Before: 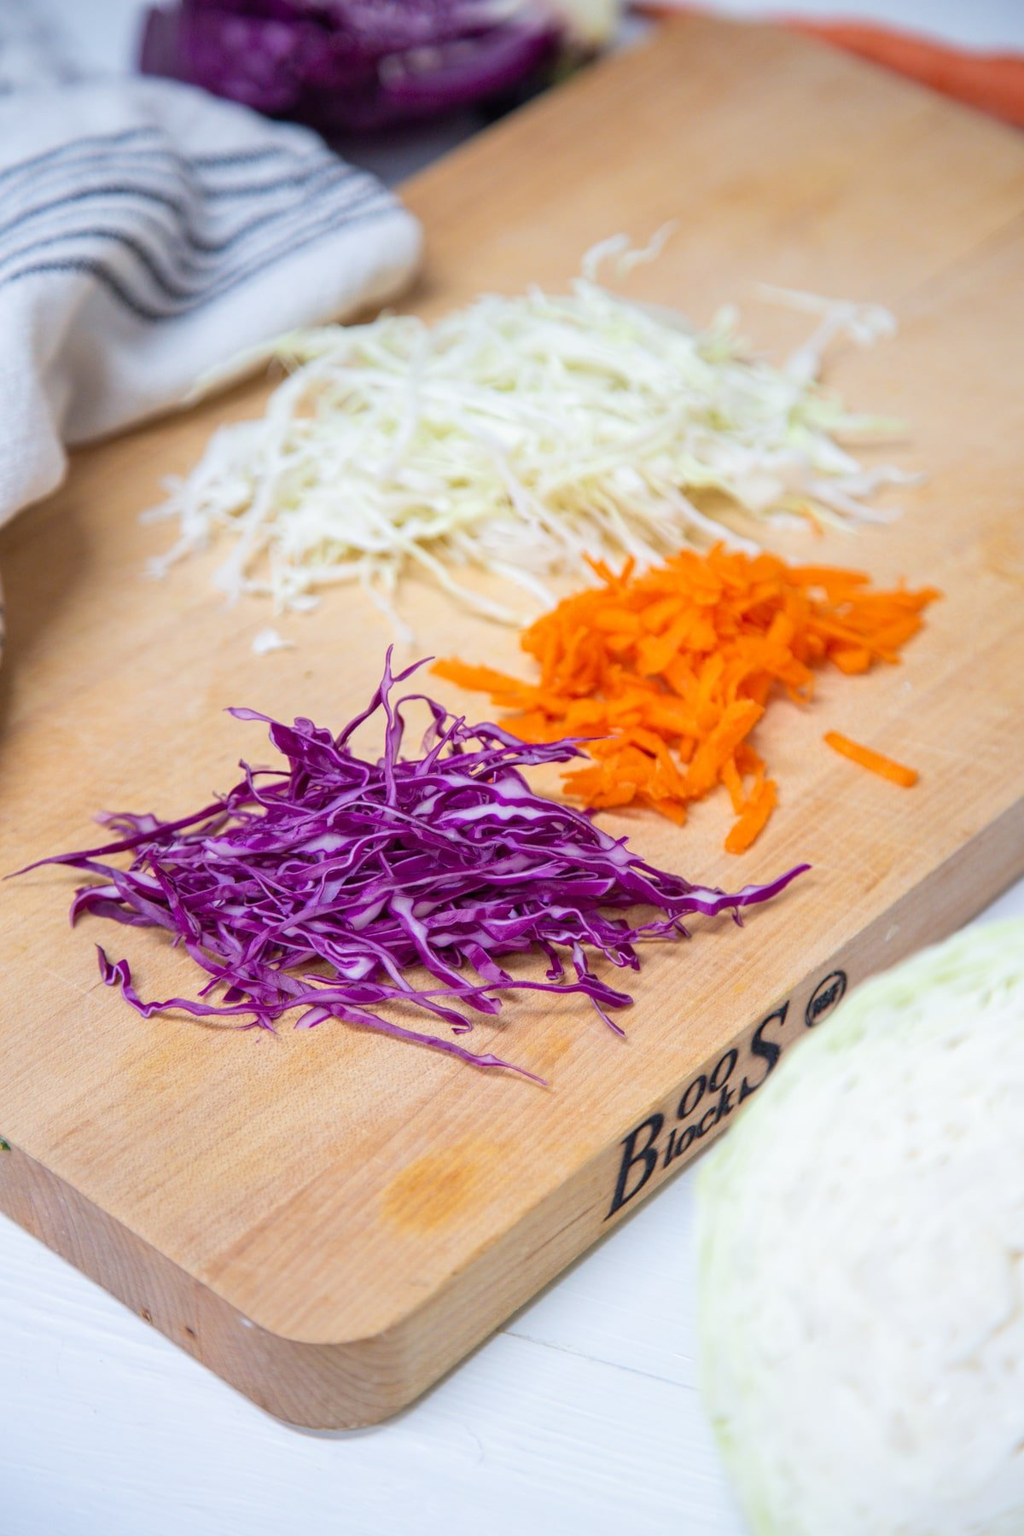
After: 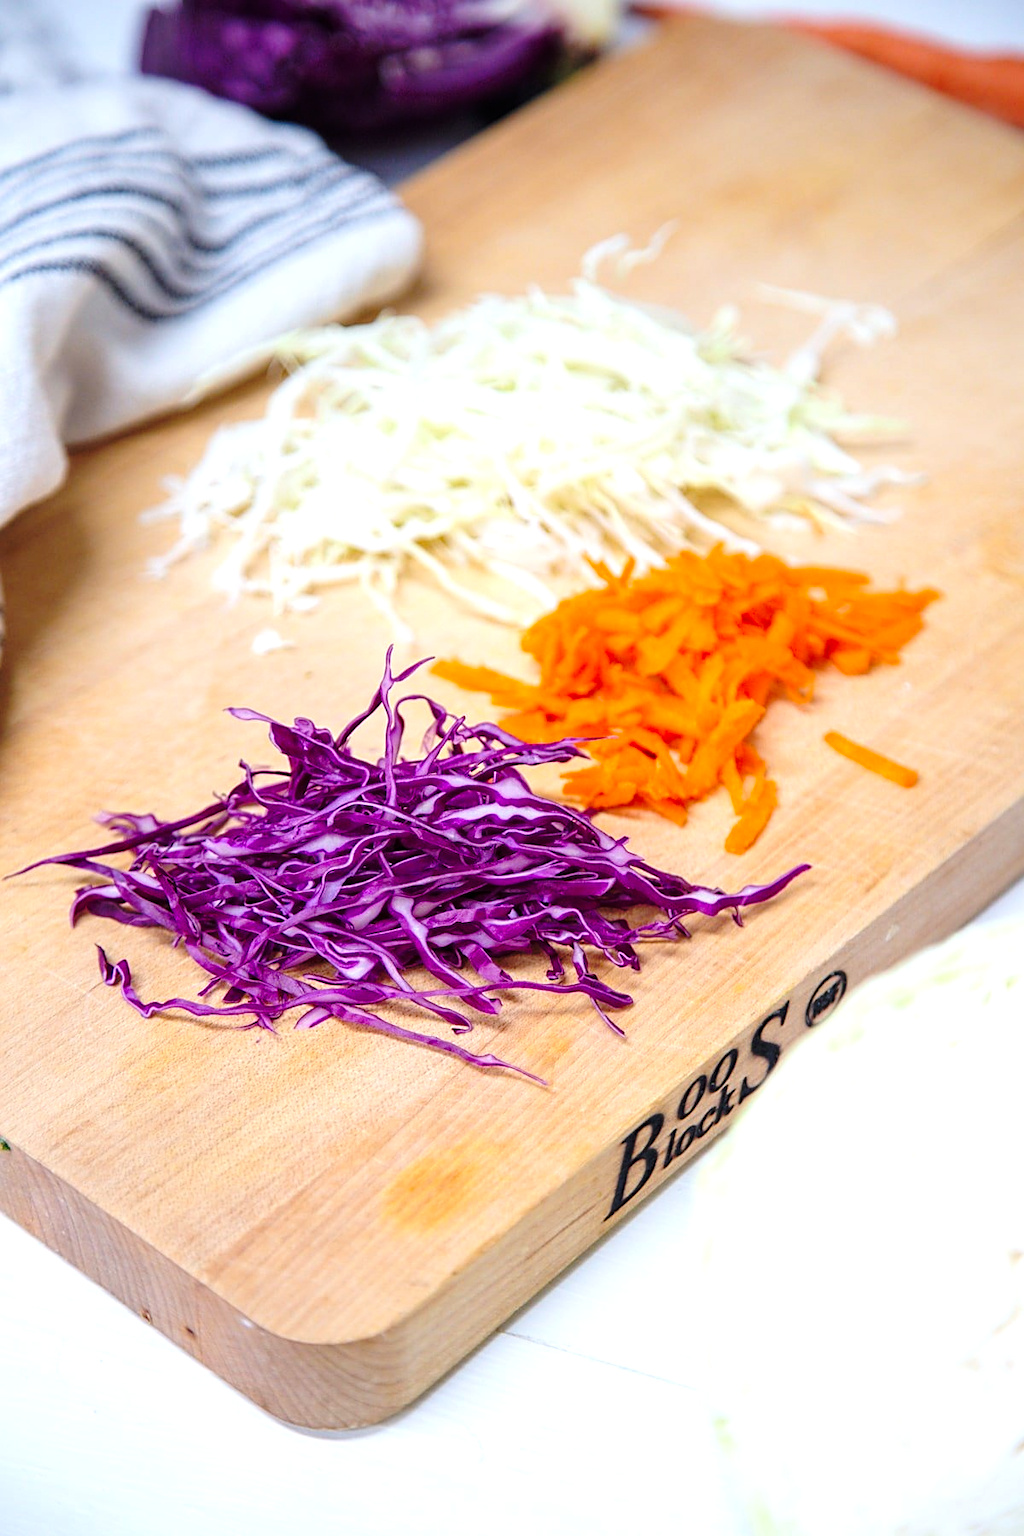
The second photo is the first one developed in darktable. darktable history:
tone equalizer: -8 EV -0.411 EV, -7 EV -0.412 EV, -6 EV -0.338 EV, -5 EV -0.219 EV, -3 EV 0.255 EV, -2 EV 0.357 EV, -1 EV 0.413 EV, +0 EV 0.44 EV
sharpen: on, module defaults
base curve: curves: ch0 [(0, 0) (0.073, 0.04) (0.157, 0.139) (0.492, 0.492) (0.758, 0.758) (1, 1)], preserve colors none
